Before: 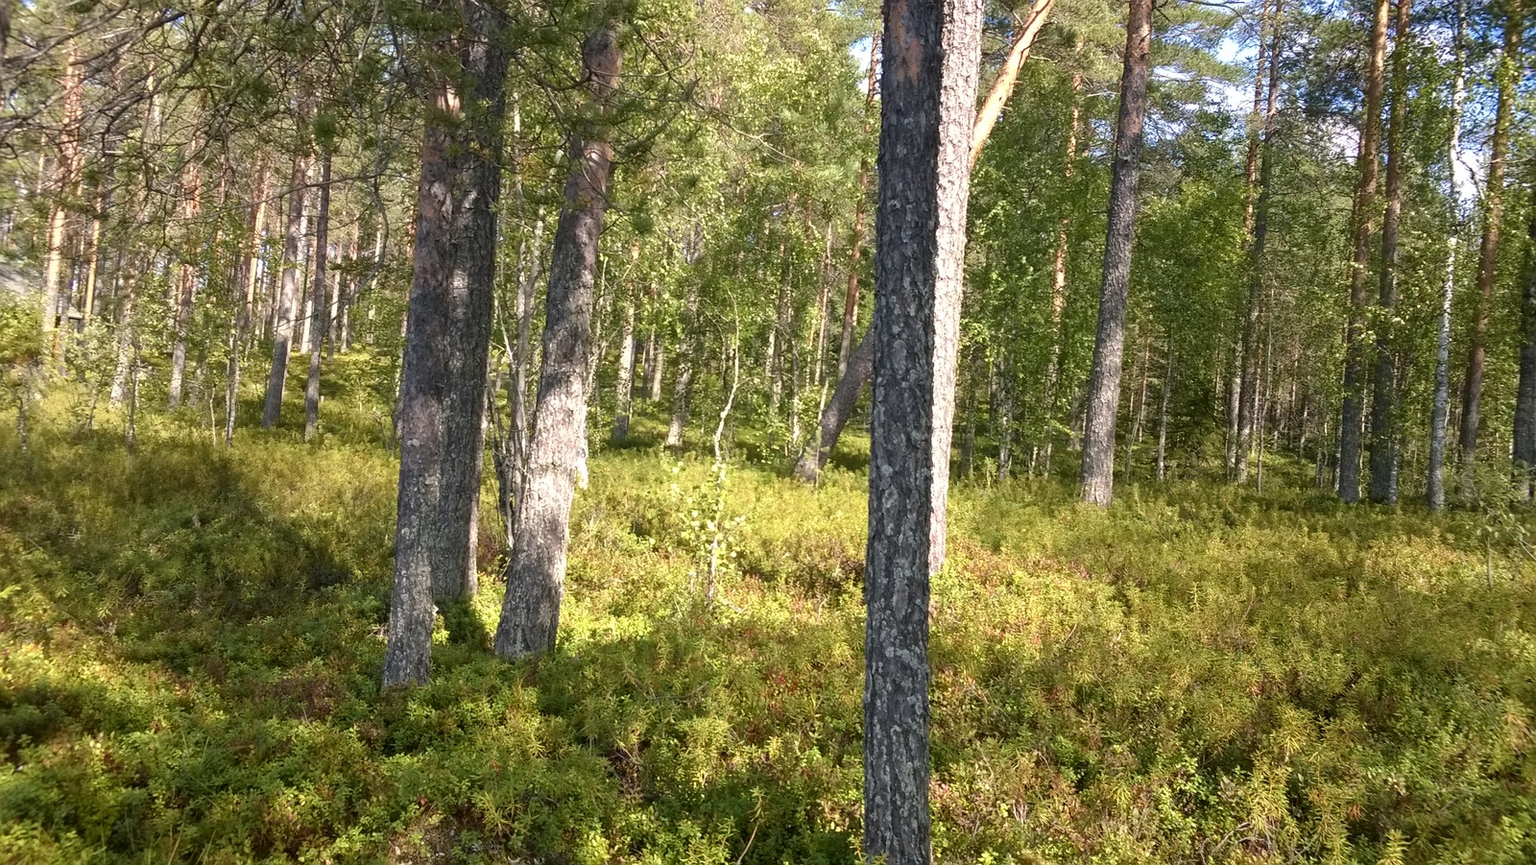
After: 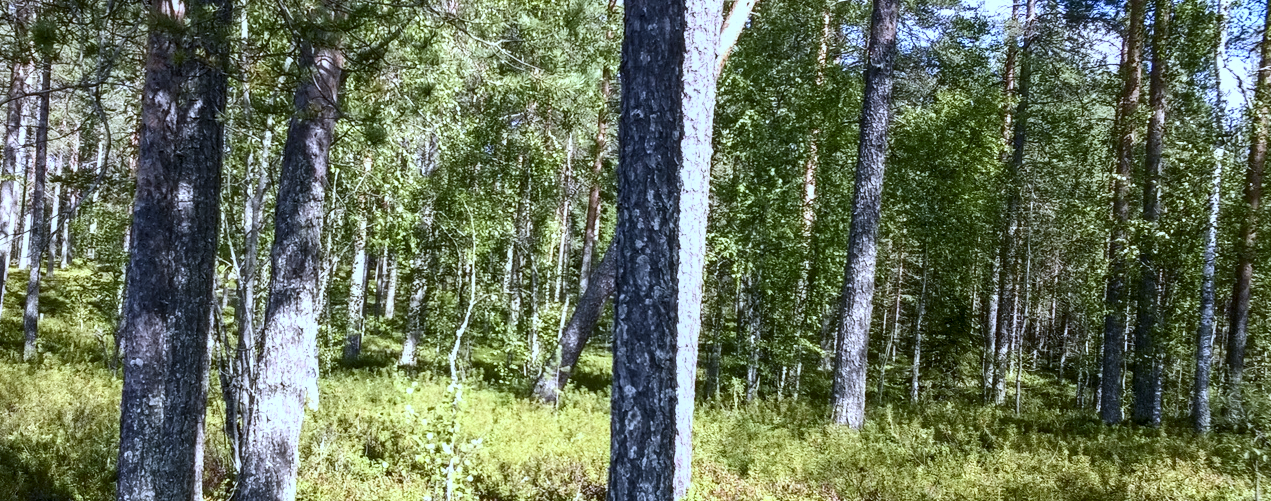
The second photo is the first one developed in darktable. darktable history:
white balance: red 0.871, blue 1.249
local contrast: on, module defaults
contrast brightness saturation: contrast 0.28
crop: left 18.38%, top 11.092%, right 2.134%, bottom 33.217%
